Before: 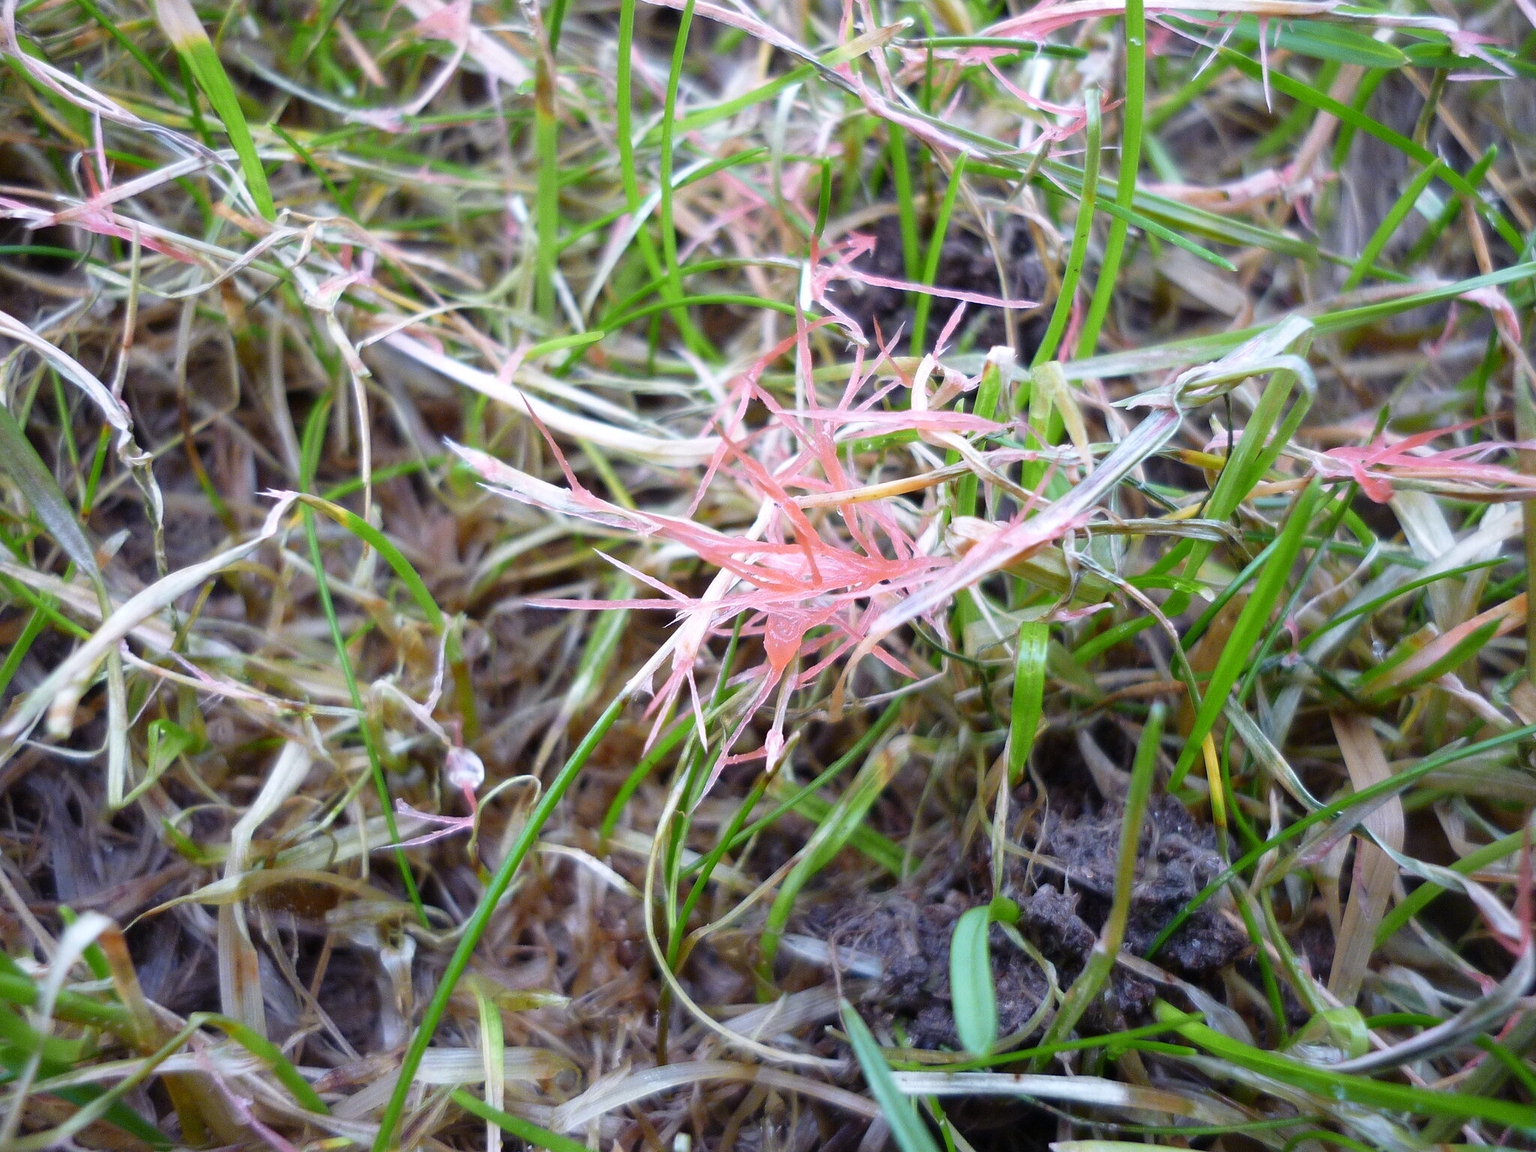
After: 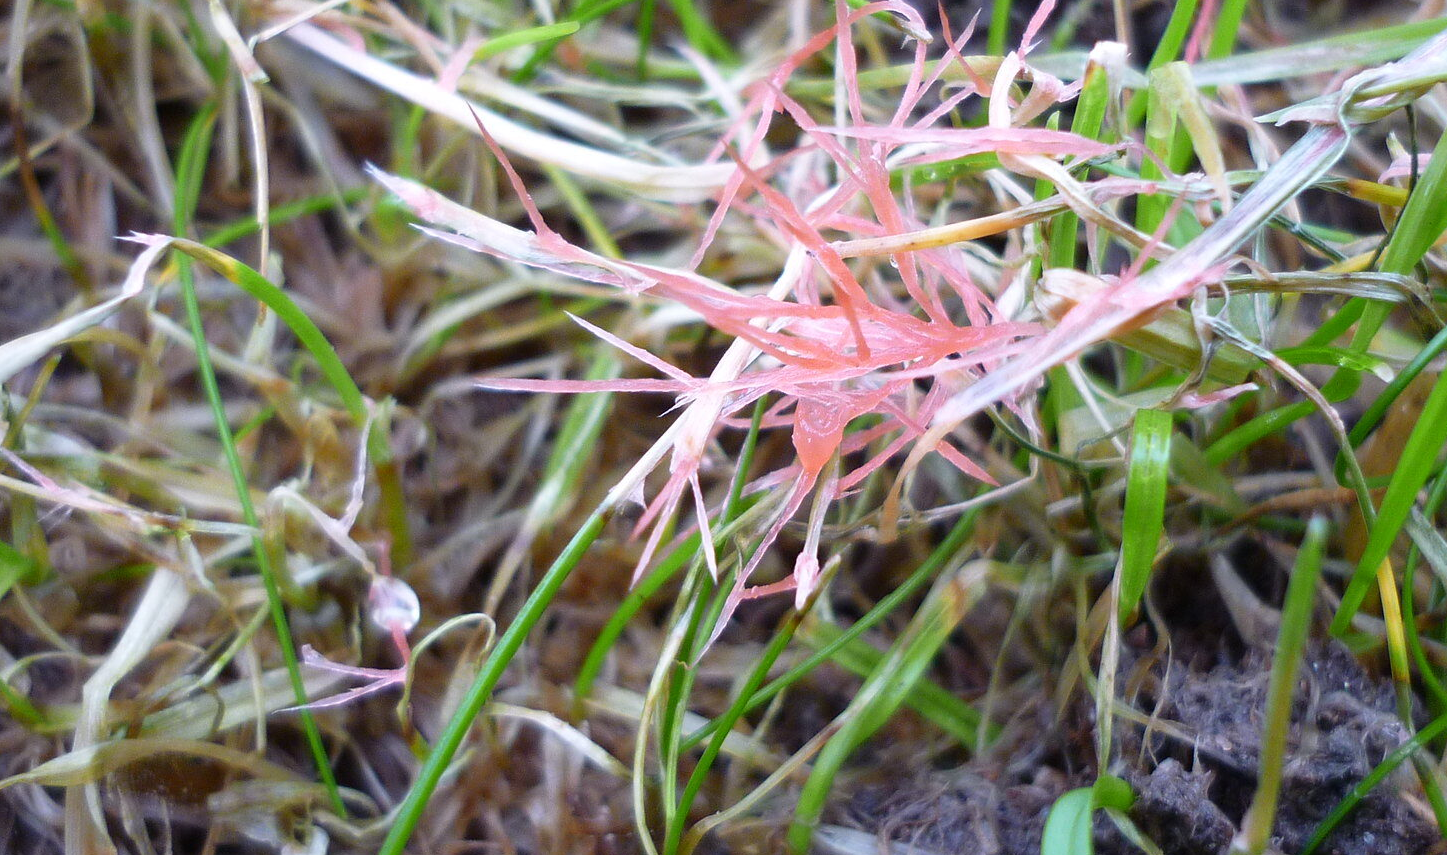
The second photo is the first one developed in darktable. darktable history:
crop: left 11.084%, top 27.366%, right 18.26%, bottom 16.966%
